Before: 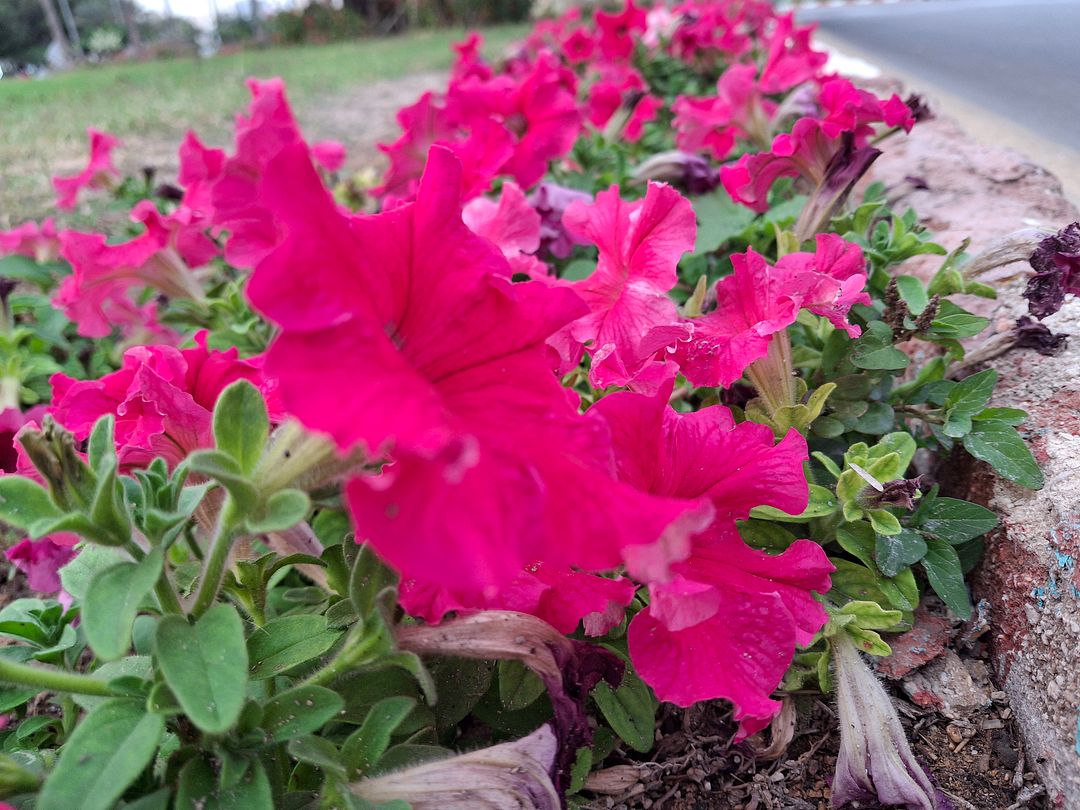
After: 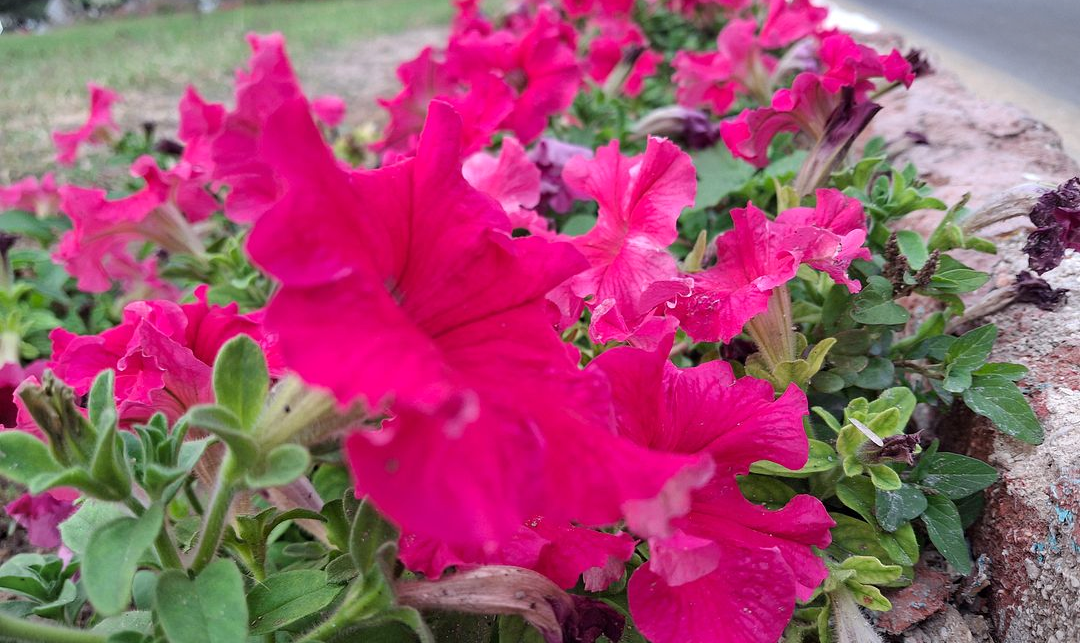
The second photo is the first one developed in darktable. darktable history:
tone equalizer: on, module defaults
crop and rotate: top 5.667%, bottom 14.937%
vignetting: fall-off start 100%, brightness -0.282, width/height ratio 1.31
